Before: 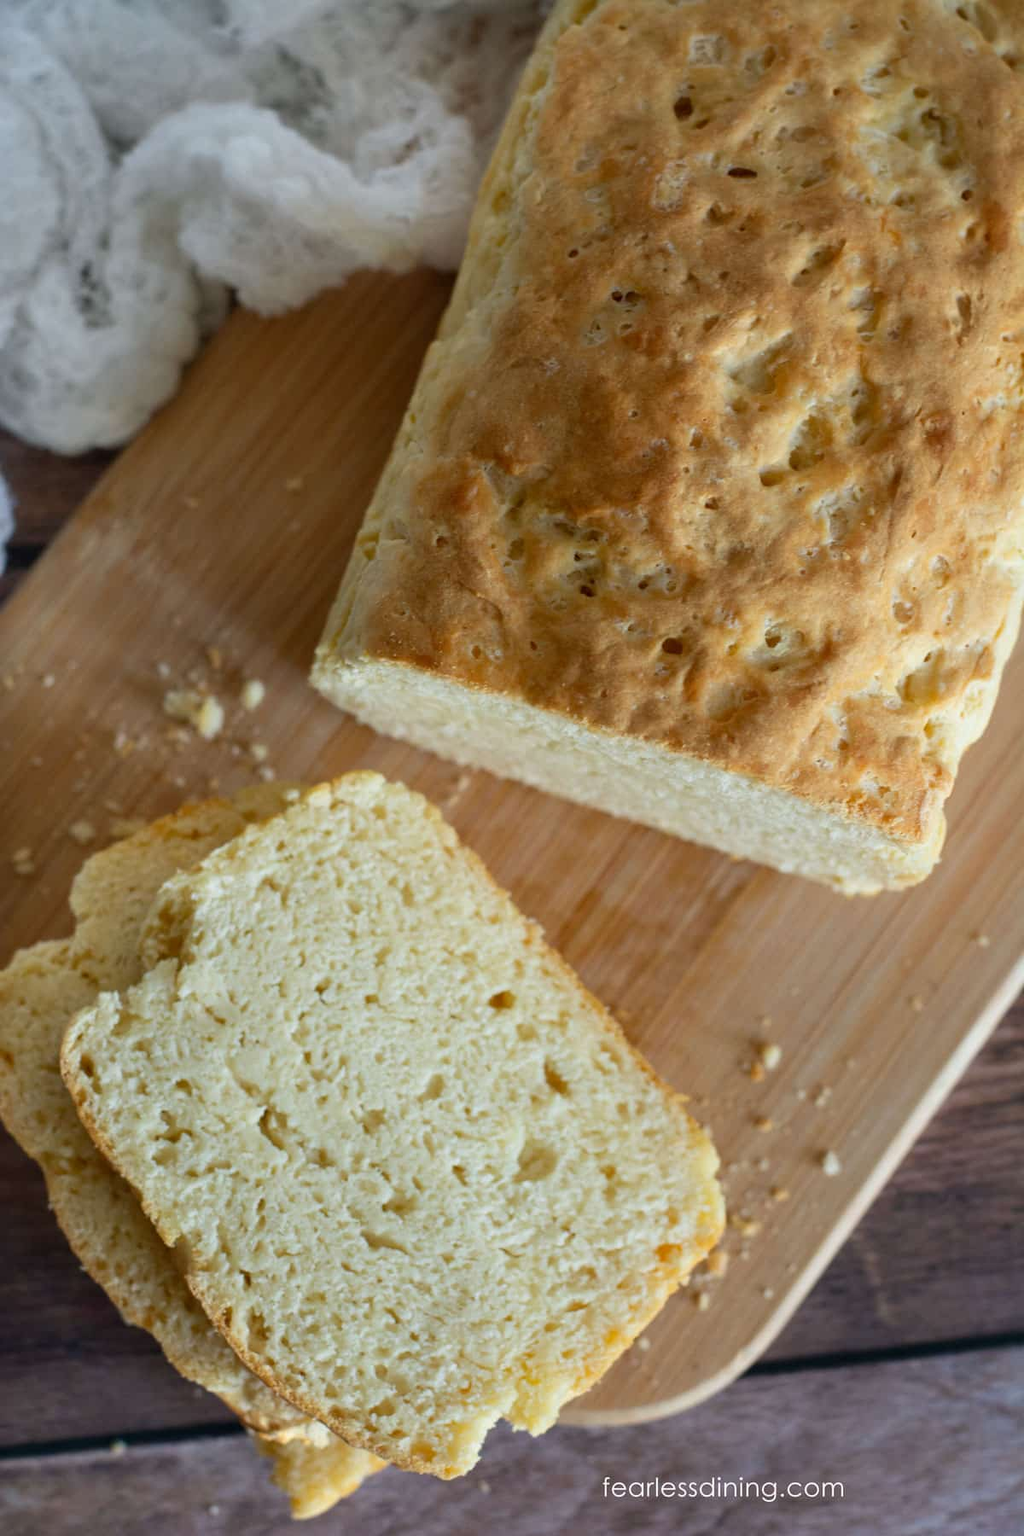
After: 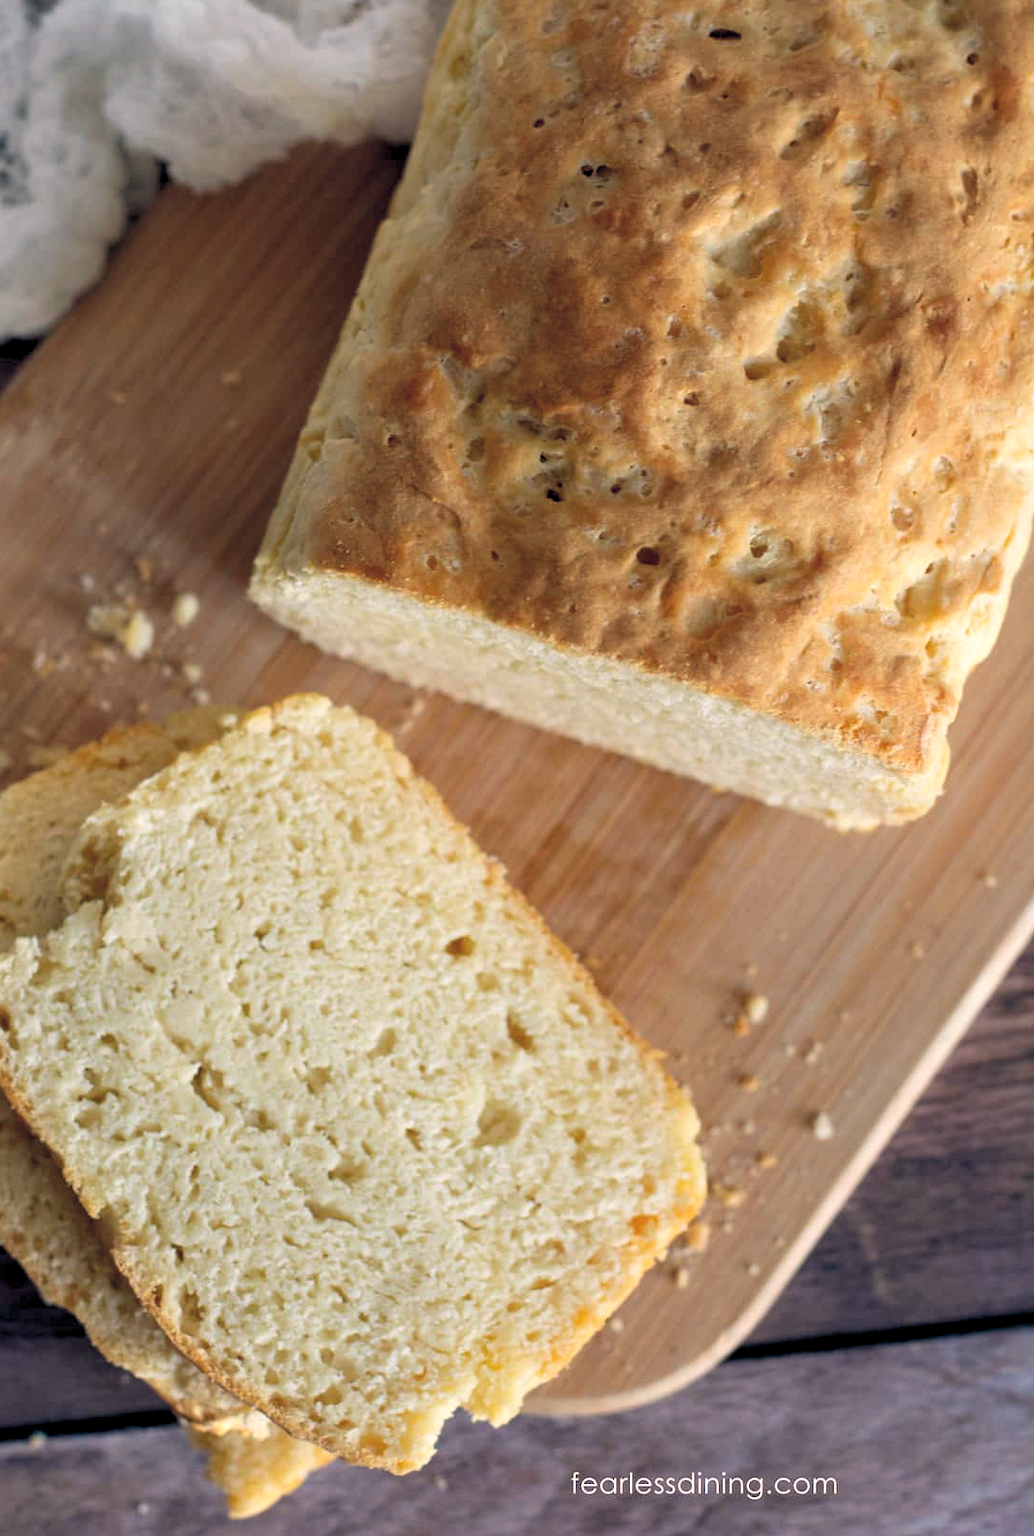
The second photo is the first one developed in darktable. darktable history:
rgb levels: levels [[0.01, 0.419, 0.839], [0, 0.5, 1], [0, 0.5, 1]]
color balance rgb: shadows lift › hue 87.51°, highlights gain › chroma 3.21%, highlights gain › hue 55.1°, global offset › chroma 0.15%, global offset › hue 253.66°, linear chroma grading › global chroma 0.5%
crop and rotate: left 8.262%, top 9.226%
